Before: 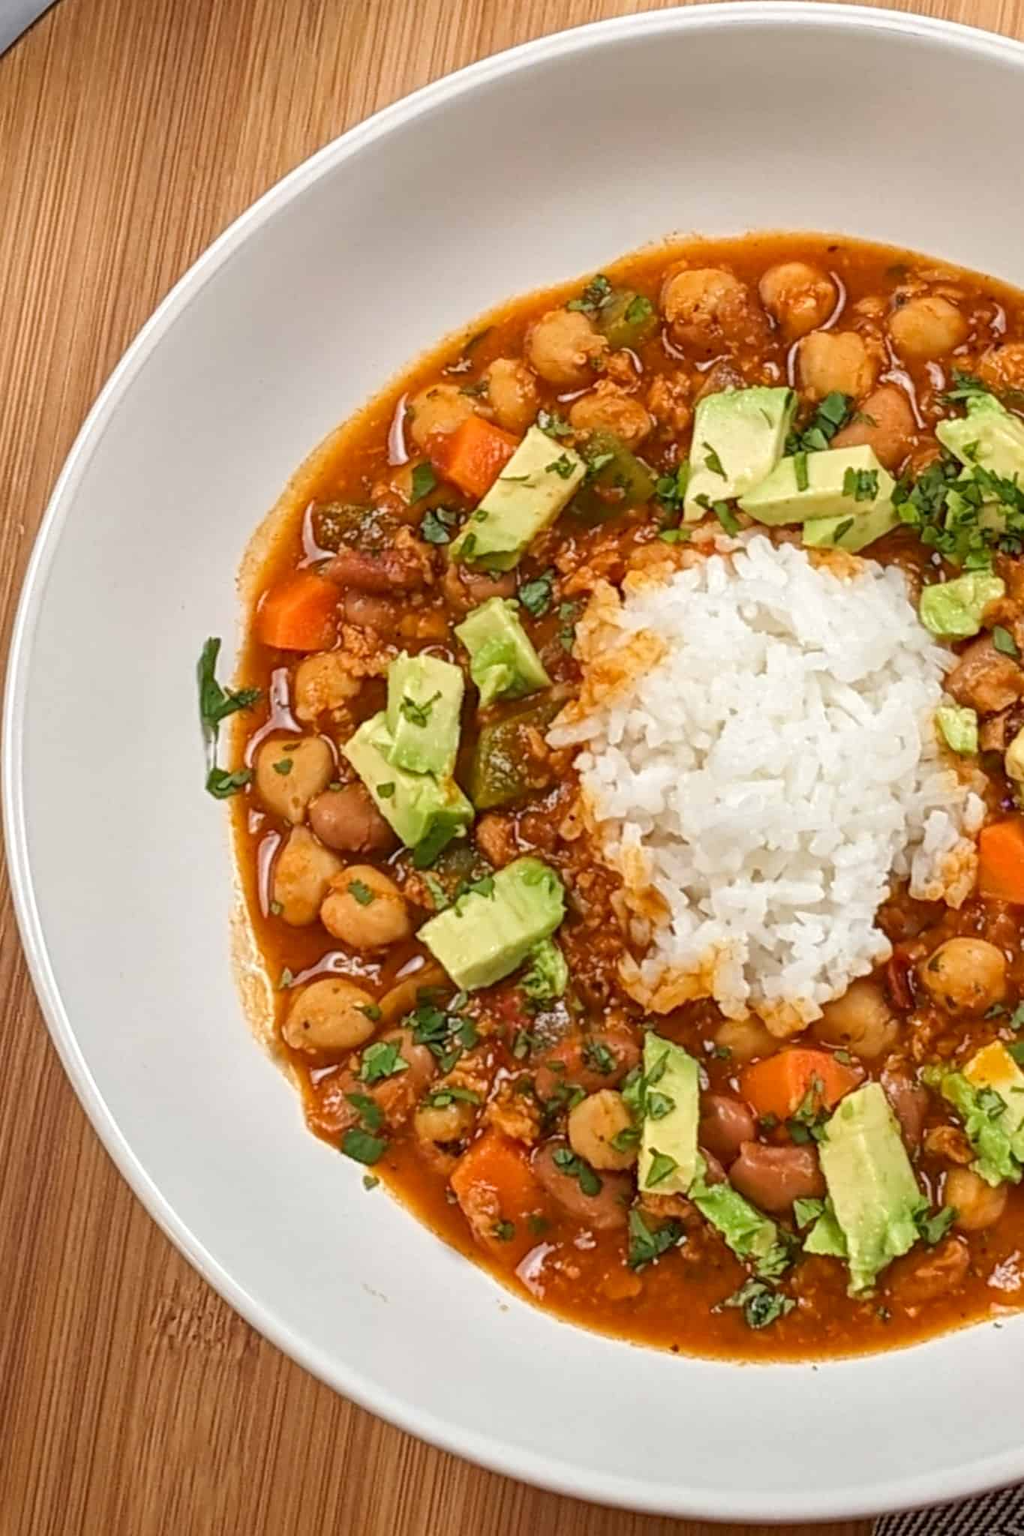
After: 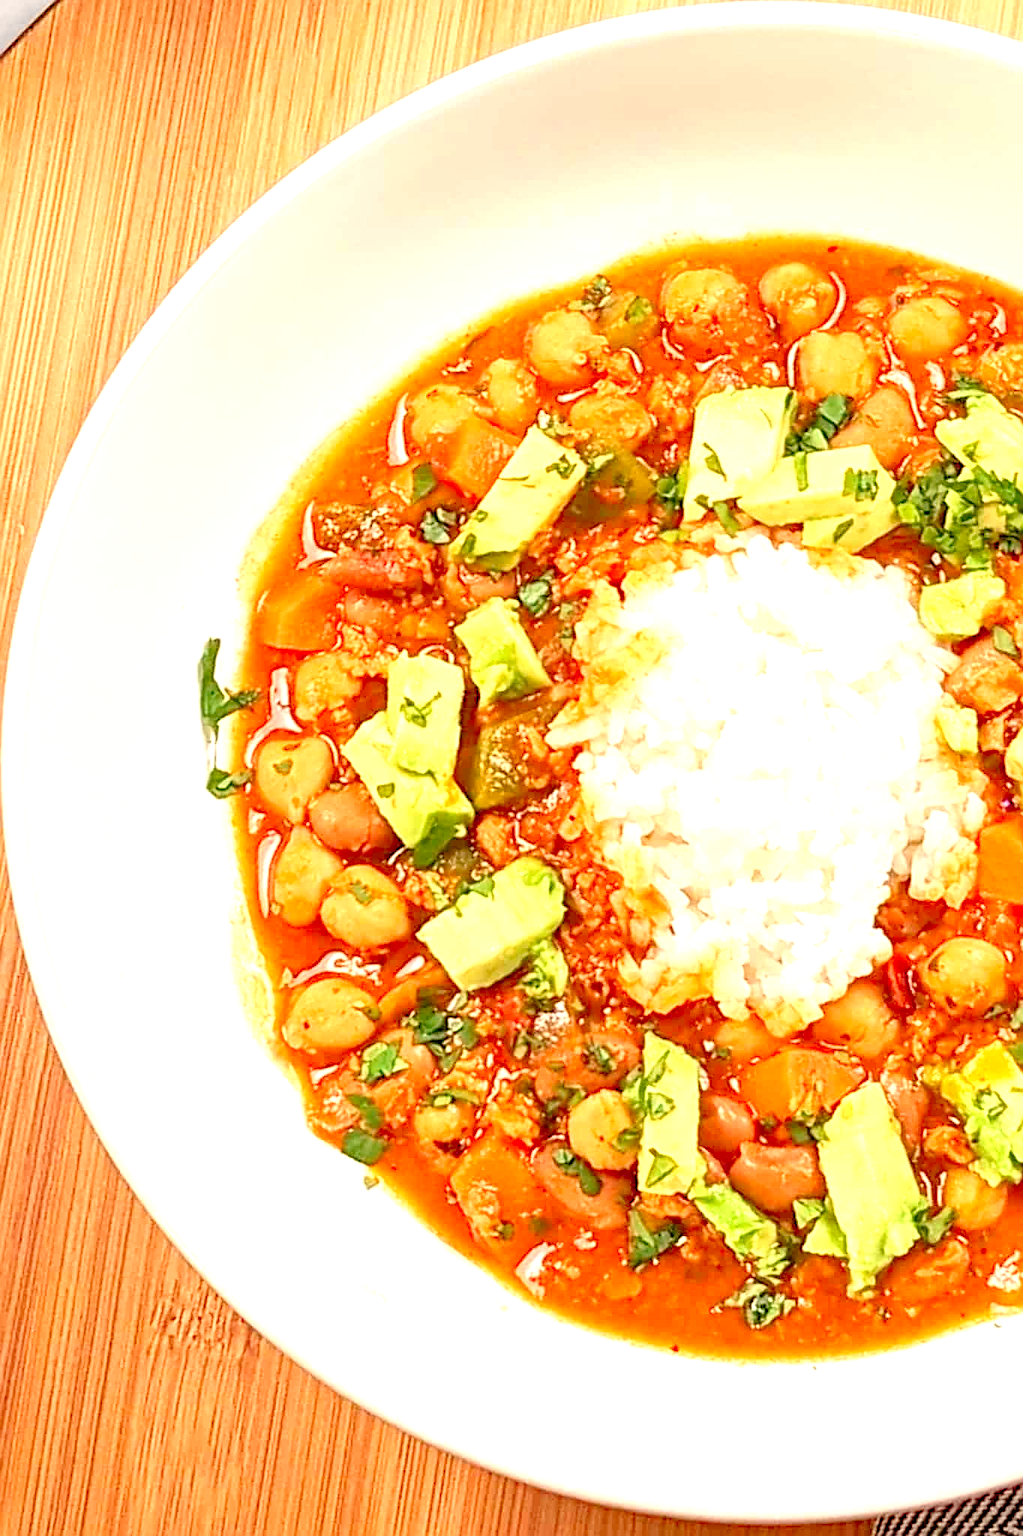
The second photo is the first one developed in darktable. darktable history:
white balance: red 1.045, blue 0.932
sharpen: on, module defaults
levels: levels [0.008, 0.318, 0.836]
tone equalizer: -8 EV -0.75 EV, -7 EV -0.7 EV, -6 EV -0.6 EV, -5 EV -0.4 EV, -3 EV 0.4 EV, -2 EV 0.6 EV, -1 EV 0.7 EV, +0 EV 0.75 EV, edges refinement/feathering 500, mask exposure compensation -1.57 EV, preserve details no
